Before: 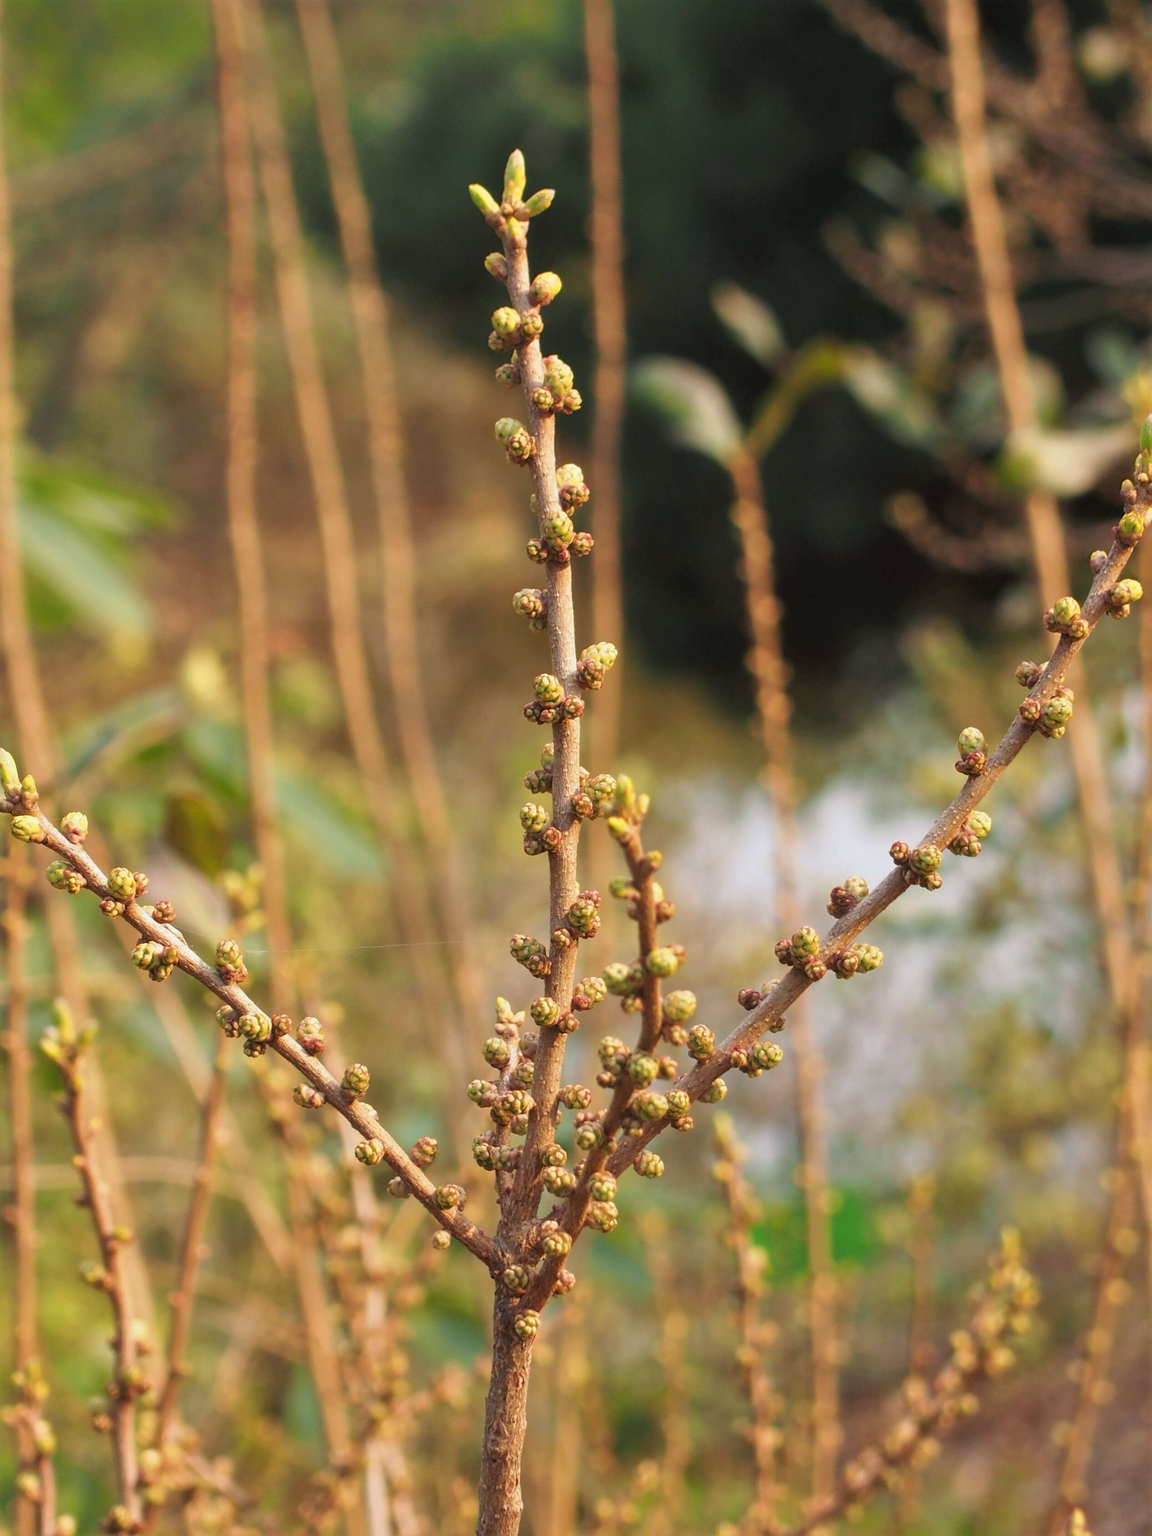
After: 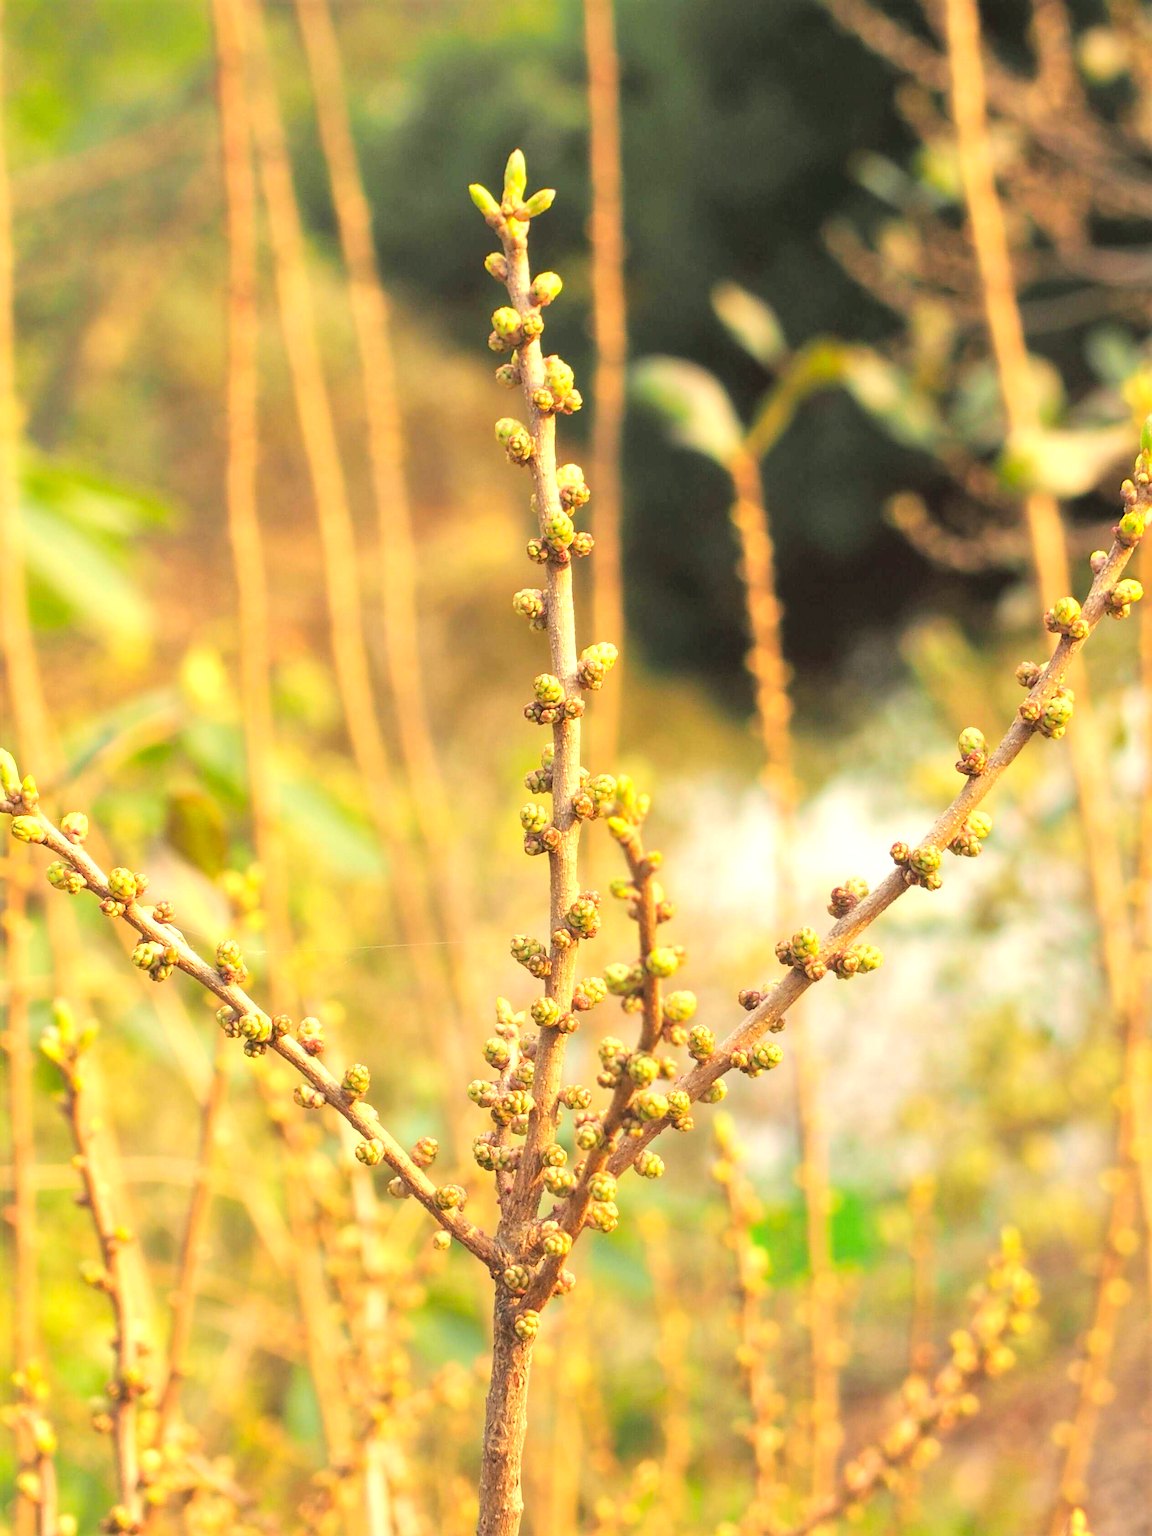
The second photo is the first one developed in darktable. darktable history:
exposure: black level correction 0, exposure 1 EV, compensate highlight preservation false
contrast brightness saturation: contrast 0.047, brightness 0.069, saturation 0.01
tone curve: curves: ch0 [(0, 0.008) (0.107, 0.091) (0.283, 0.287) (0.461, 0.498) (0.64, 0.679) (0.822, 0.841) (0.998, 0.978)]; ch1 [(0, 0) (0.316, 0.349) (0.466, 0.442) (0.502, 0.5) (0.527, 0.519) (0.561, 0.553) (0.608, 0.629) (0.669, 0.704) (0.859, 0.899) (1, 1)]; ch2 [(0, 0) (0.33, 0.301) (0.421, 0.443) (0.473, 0.498) (0.502, 0.504) (0.522, 0.525) (0.592, 0.61) (0.705, 0.7) (1, 1)], color space Lab, linked channels, preserve colors none
color correction: highlights a* 1.38, highlights b* 18.12
